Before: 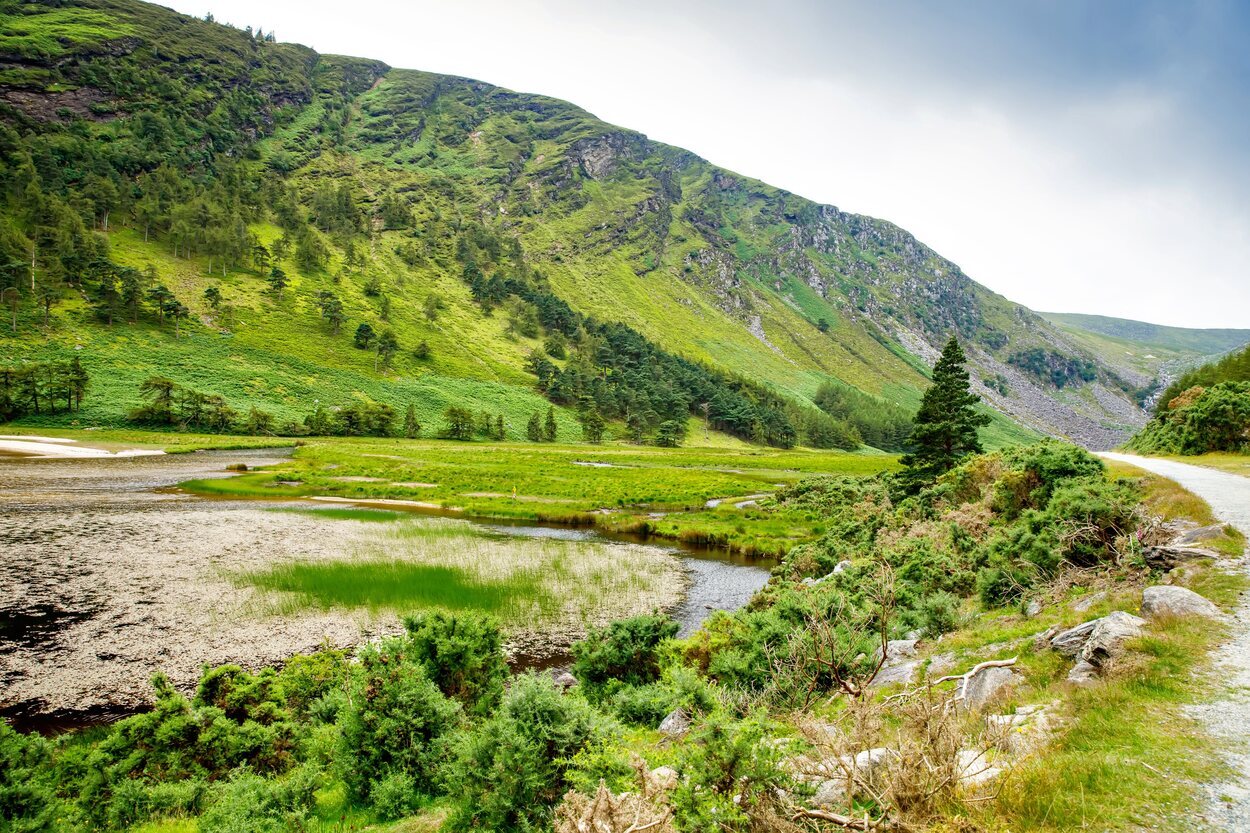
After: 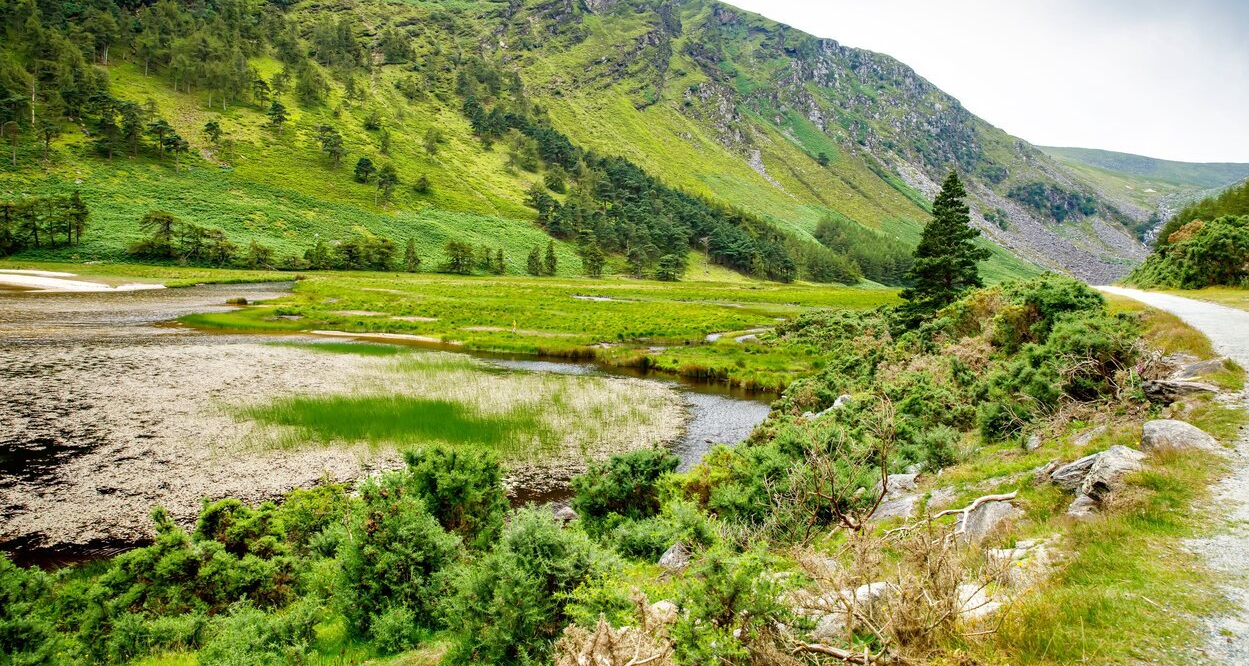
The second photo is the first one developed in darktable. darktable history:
tone equalizer: on, module defaults
crop and rotate: top 19.998%
